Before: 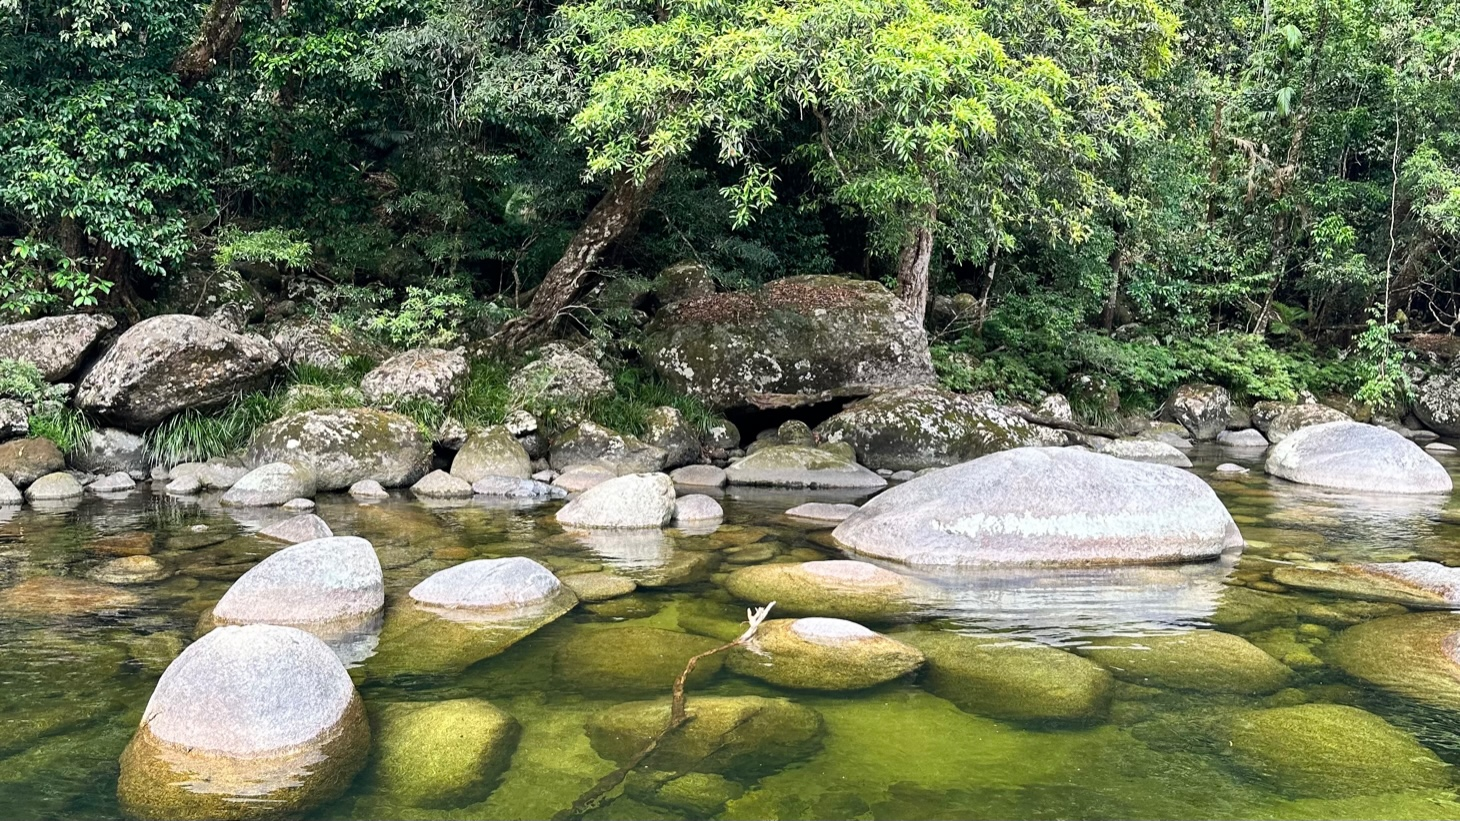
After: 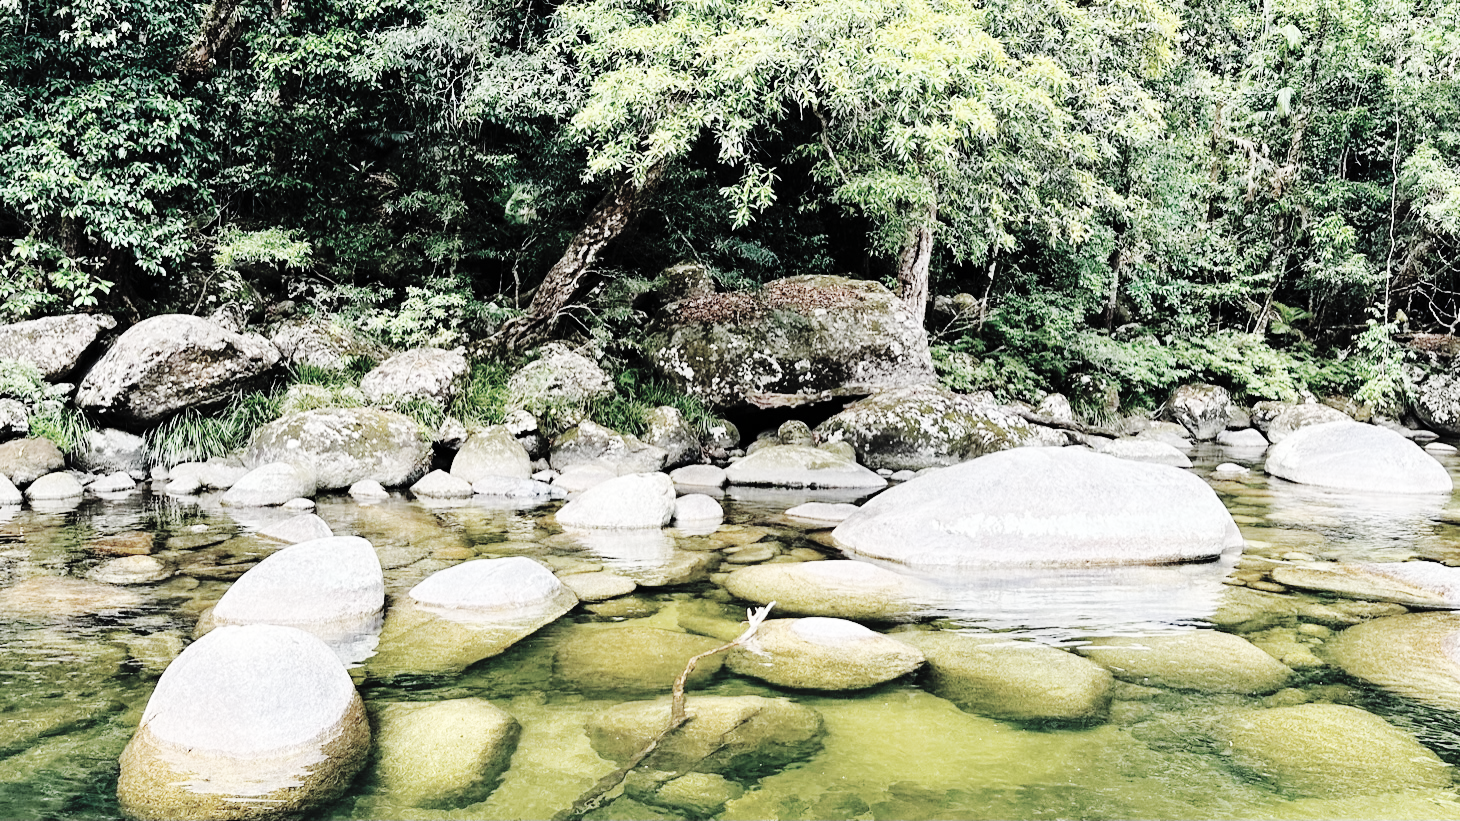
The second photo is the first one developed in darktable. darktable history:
base curve: curves: ch0 [(0, 0) (0.036, 0.01) (0.123, 0.254) (0.258, 0.504) (0.507, 0.748) (1, 1)], preserve colors none
contrast brightness saturation: brightness 0.183, saturation -0.485
